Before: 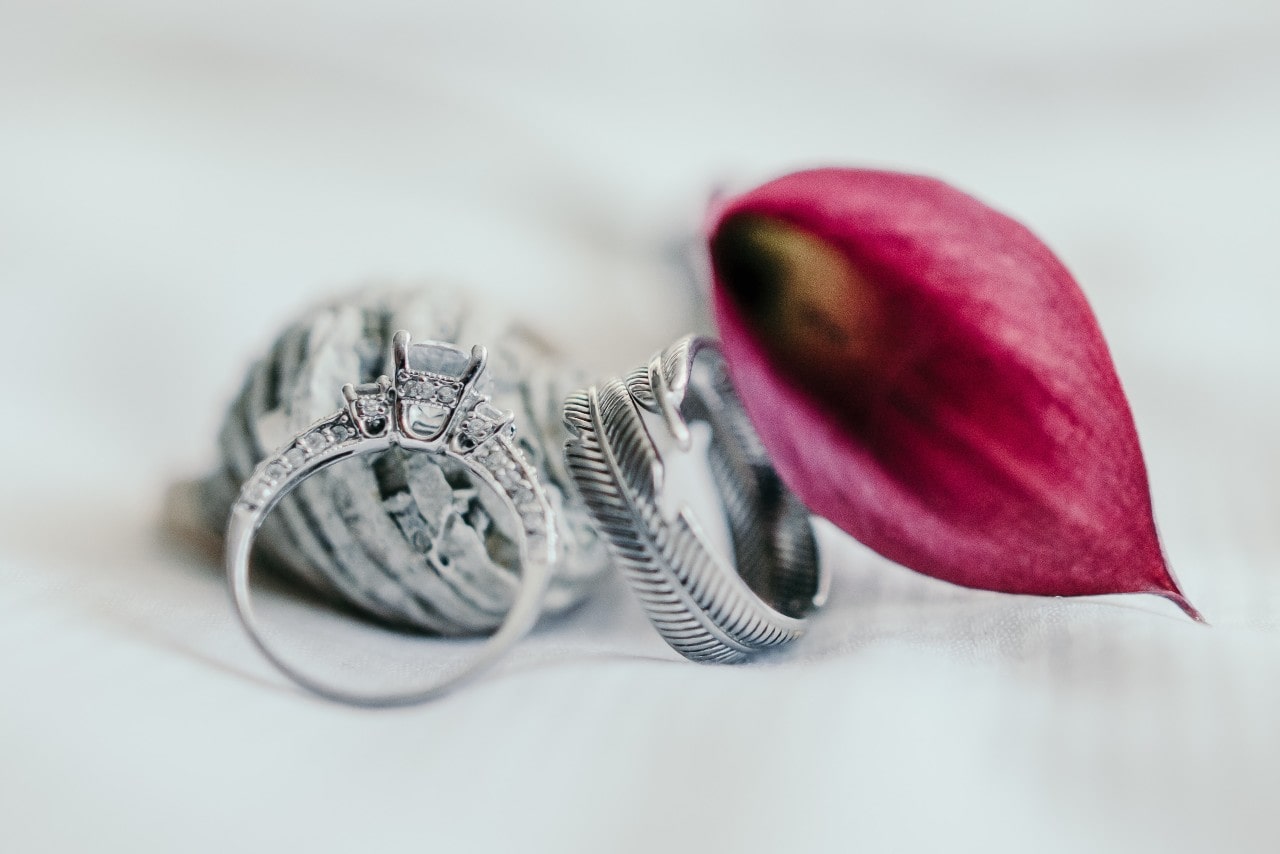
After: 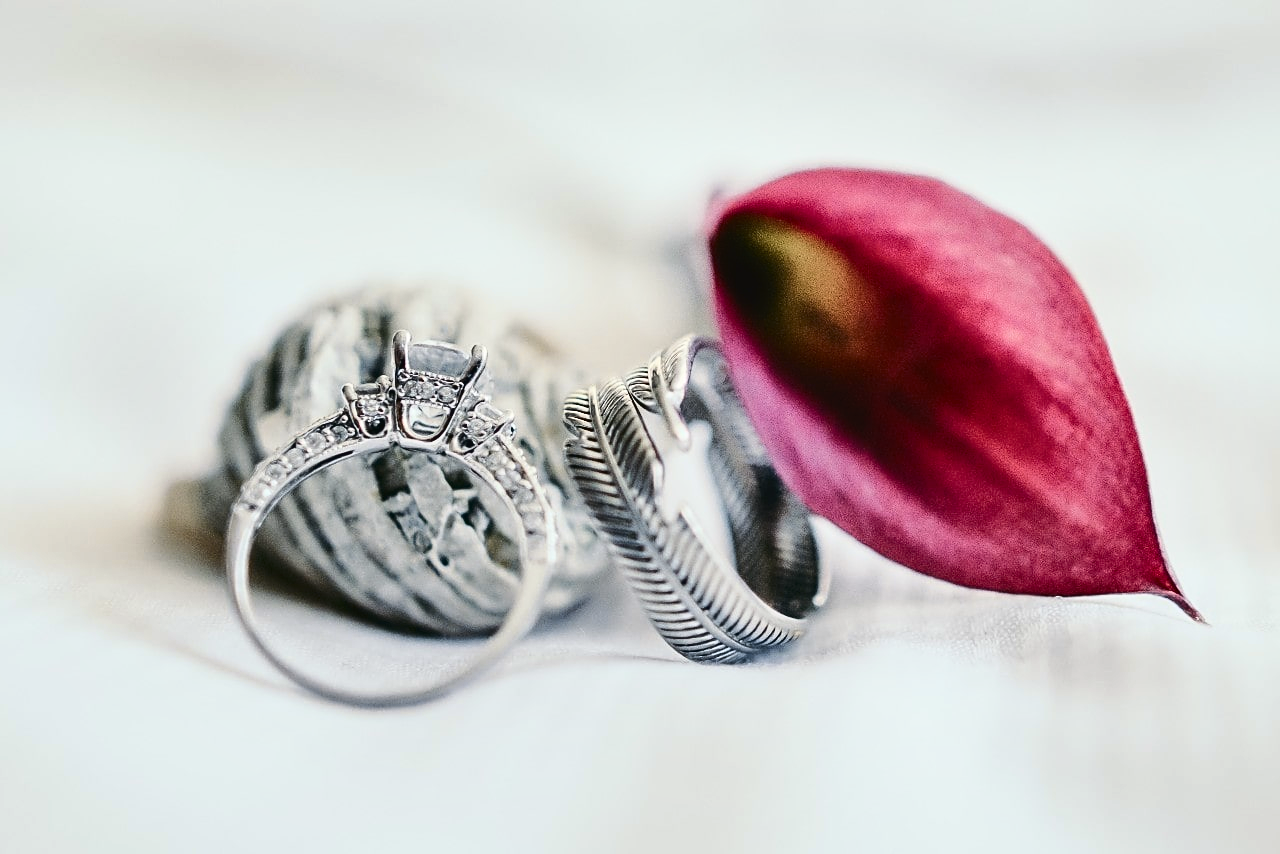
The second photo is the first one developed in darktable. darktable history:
white balance: emerald 1
sharpen: on, module defaults
contrast brightness saturation: contrast -0.08, brightness -0.04, saturation -0.11
color correction: highlights a* -0.137, highlights b* 0.137
tone curve: curves: ch0 [(0, 0.019) (0.078, 0.058) (0.223, 0.217) (0.424, 0.553) (0.631, 0.764) (0.816, 0.932) (1, 1)]; ch1 [(0, 0) (0.262, 0.227) (0.417, 0.386) (0.469, 0.467) (0.502, 0.503) (0.544, 0.548) (0.57, 0.579) (0.608, 0.62) (0.65, 0.68) (0.994, 0.987)]; ch2 [(0, 0) (0.262, 0.188) (0.5, 0.504) (0.553, 0.592) (0.599, 0.653) (1, 1)], color space Lab, independent channels, preserve colors none
shadows and highlights: shadows 12, white point adjustment 1.2, soften with gaussian
